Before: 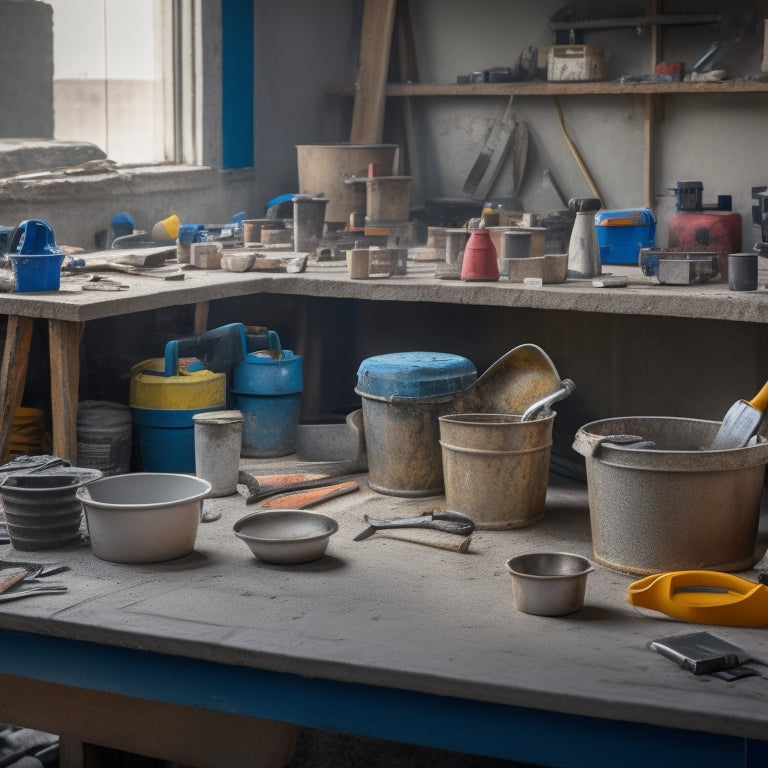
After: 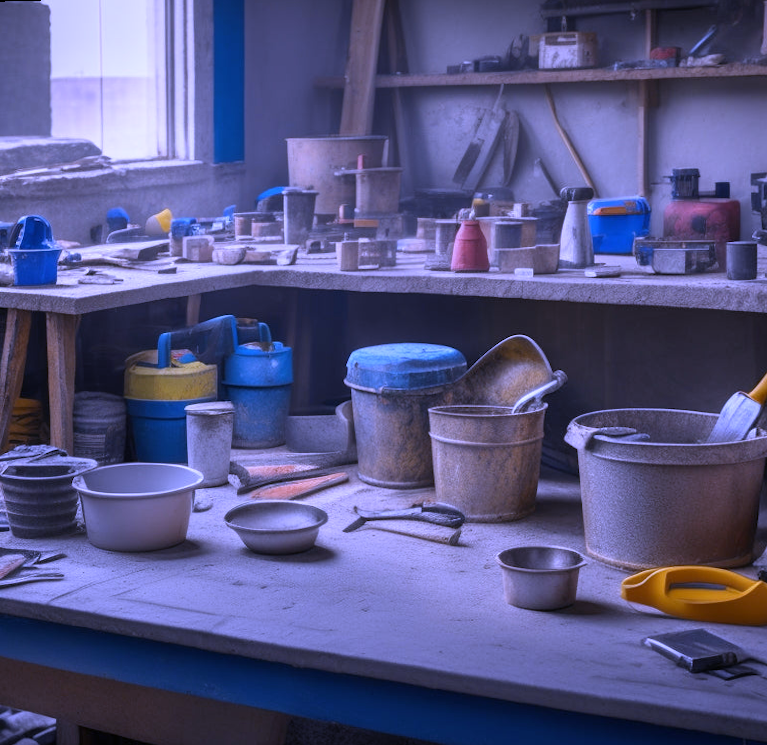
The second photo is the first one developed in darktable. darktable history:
white balance: red 0.98, blue 1.61
crop and rotate: top 2.479%, bottom 3.018%
rotate and perspective: lens shift (horizontal) -0.055, automatic cropping off
